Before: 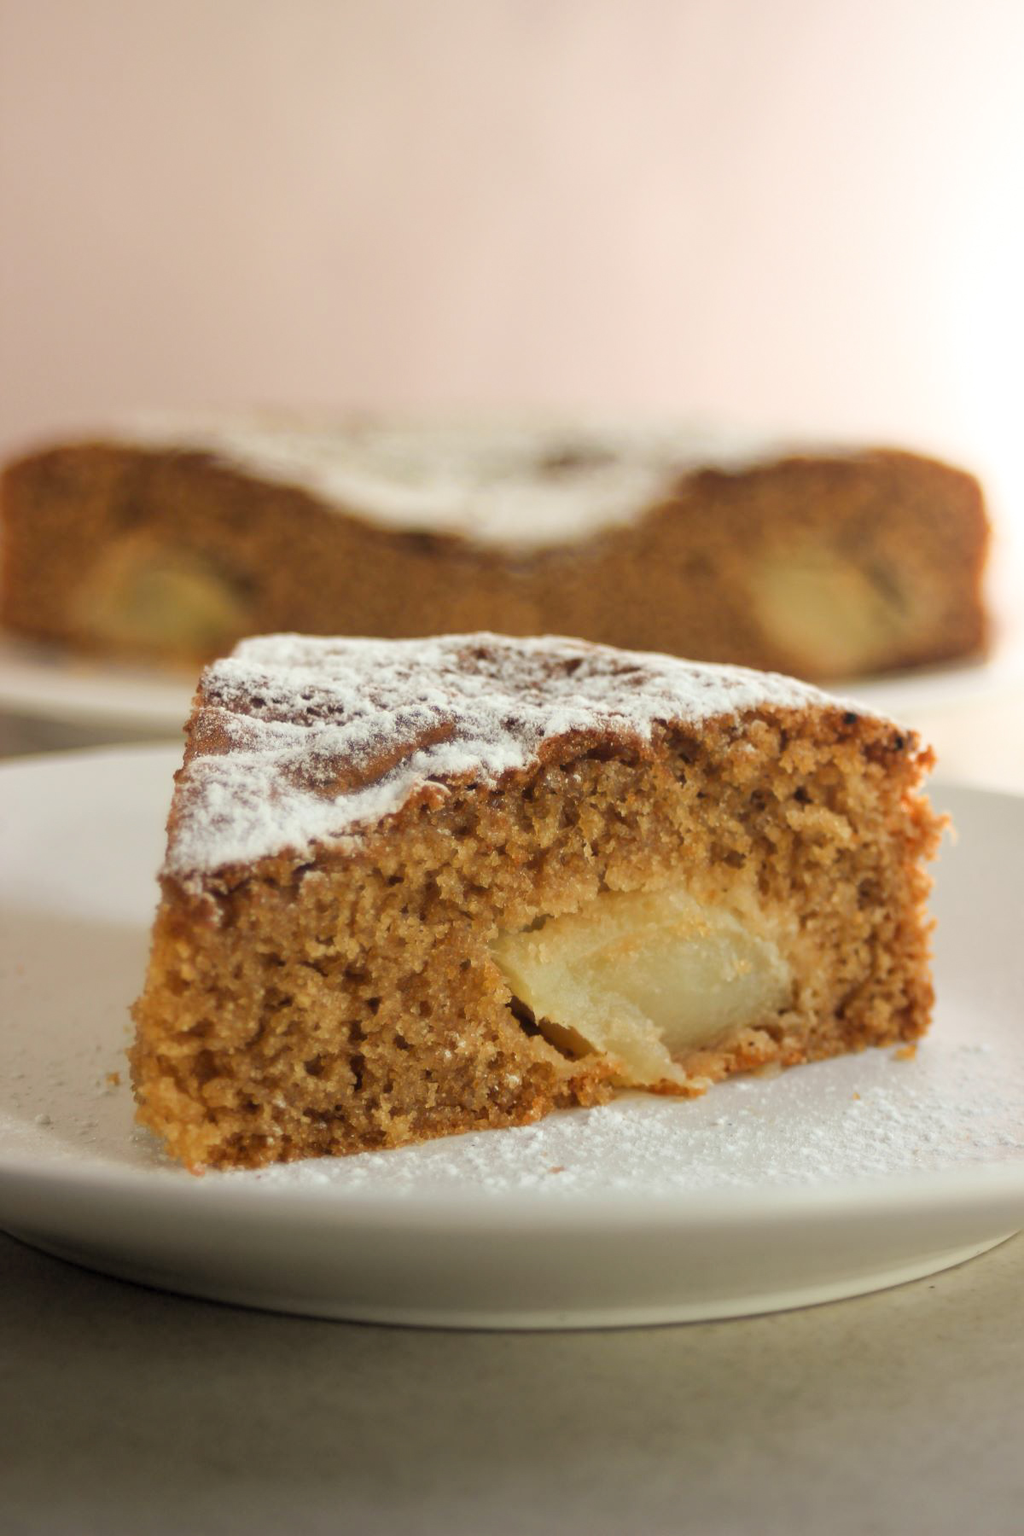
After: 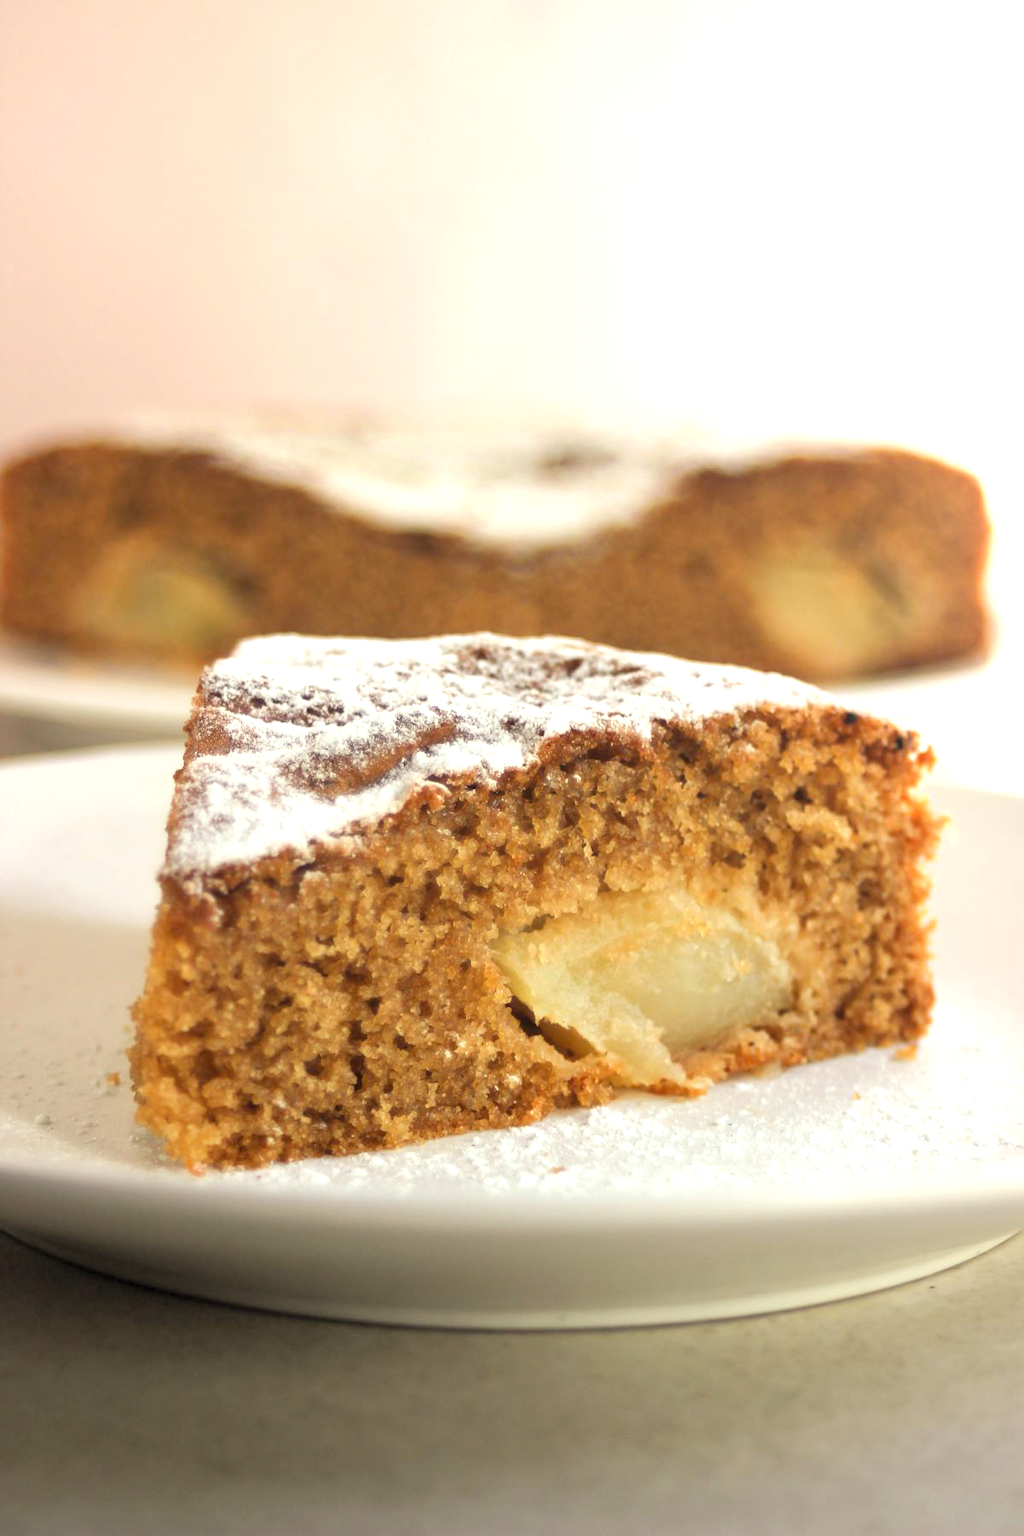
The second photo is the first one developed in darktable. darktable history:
exposure: black level correction 0, exposure 0.7 EV, compensate highlight preservation false
